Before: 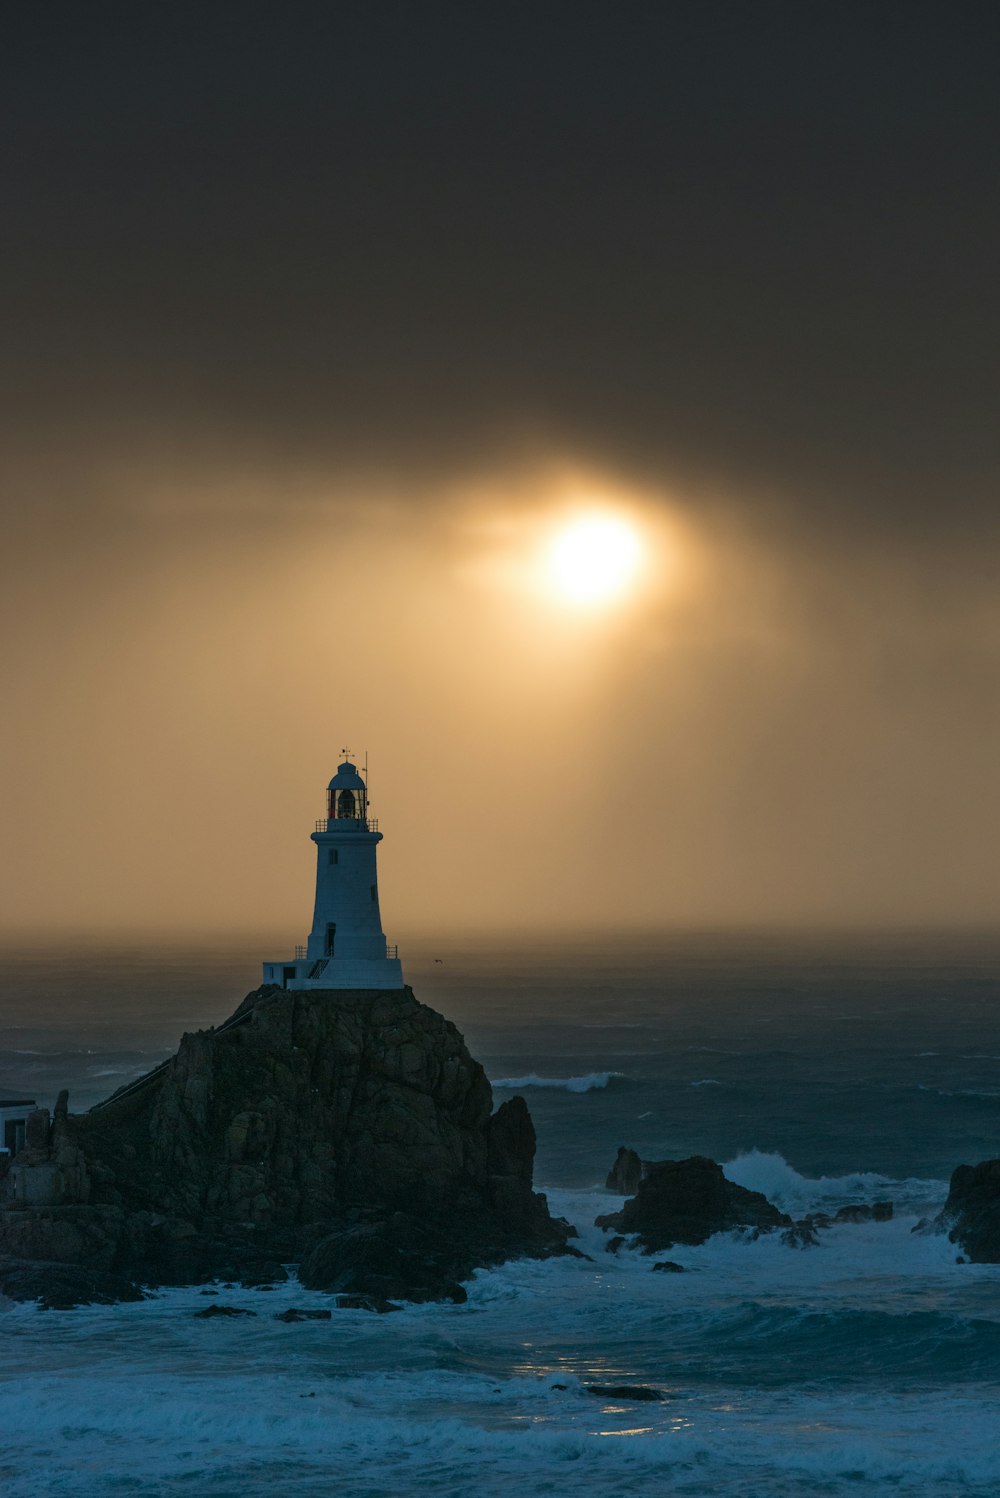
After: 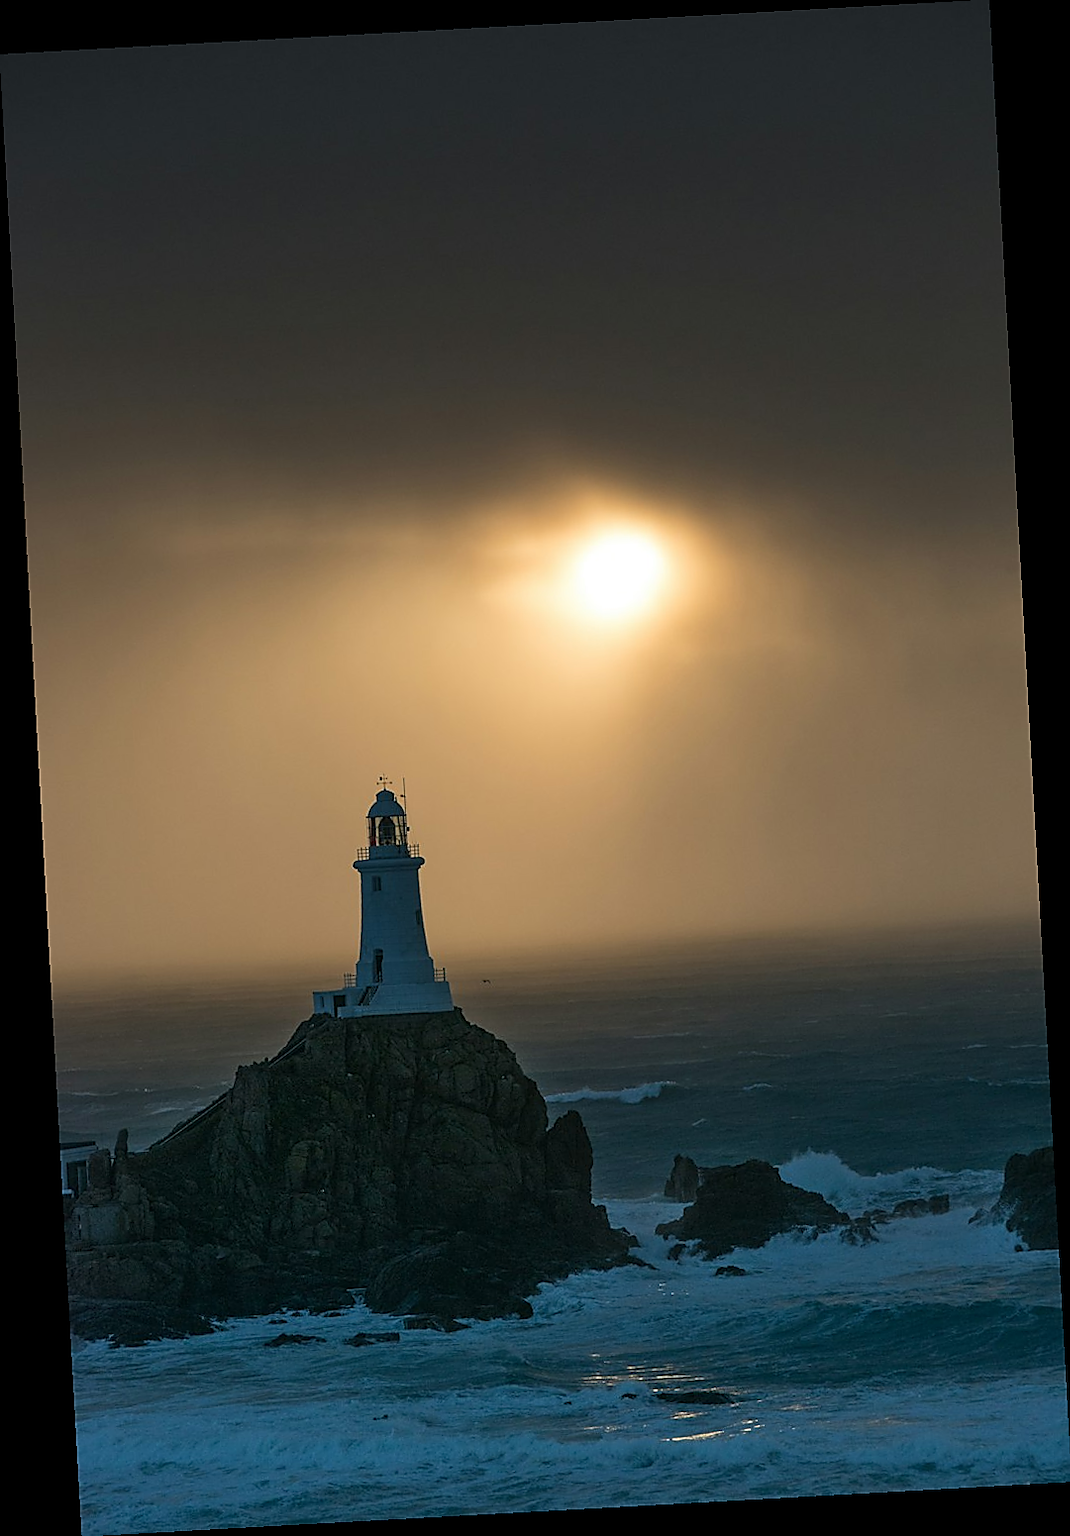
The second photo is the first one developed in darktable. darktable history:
white balance: emerald 1
sharpen: radius 1.4, amount 1.25, threshold 0.7
rotate and perspective: rotation -3.18°, automatic cropping off
